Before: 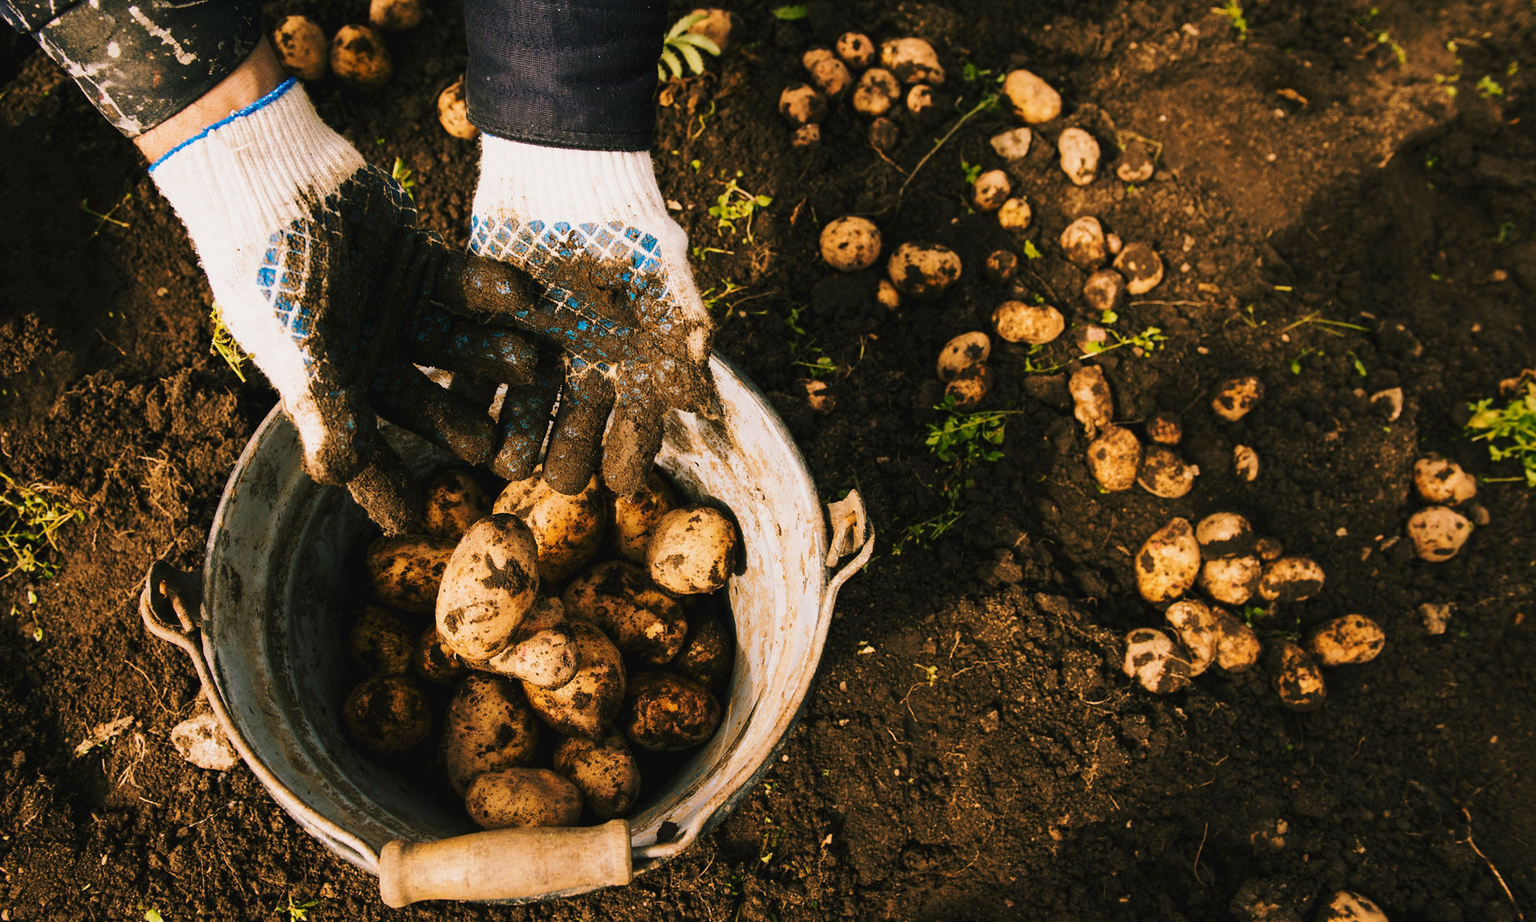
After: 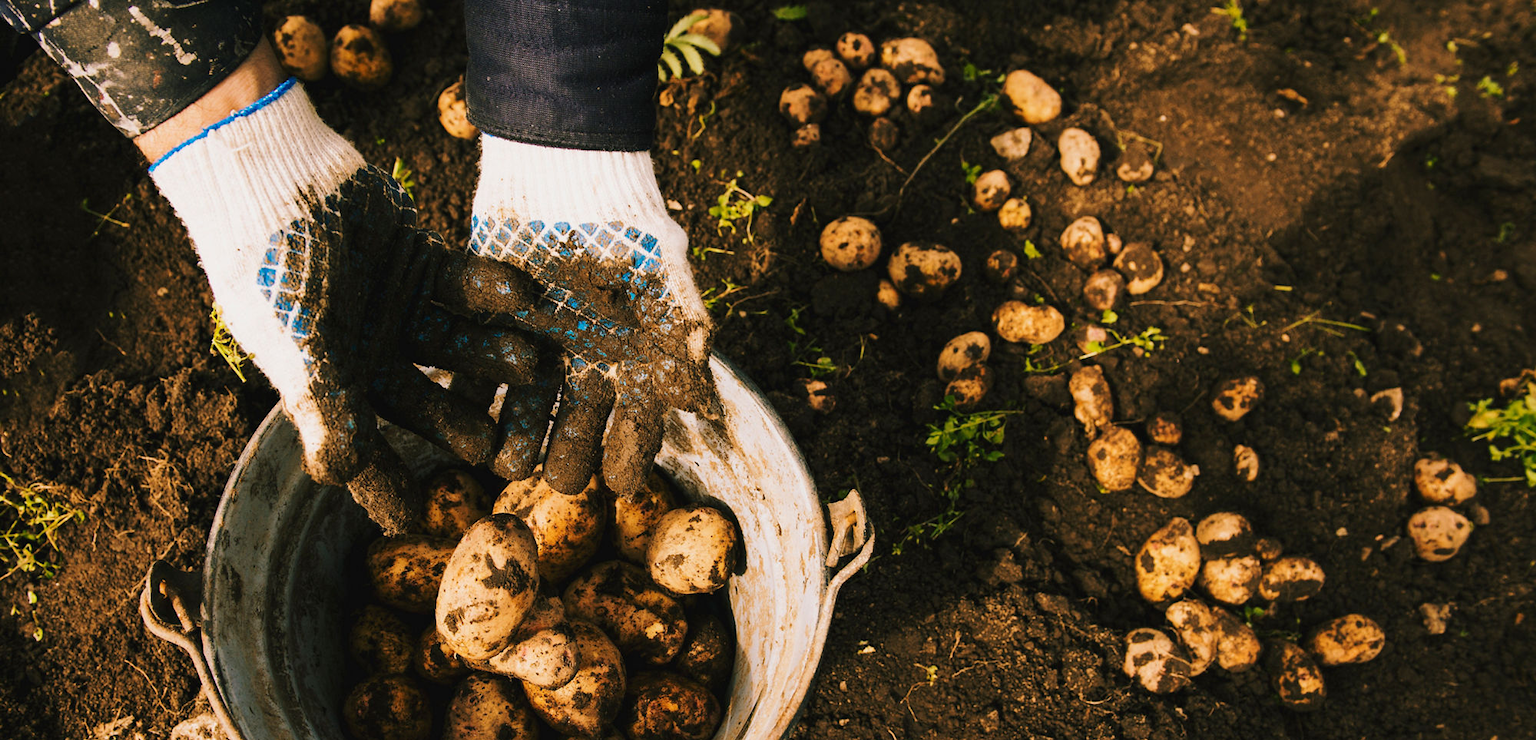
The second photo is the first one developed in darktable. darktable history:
crop: bottom 19.652%
